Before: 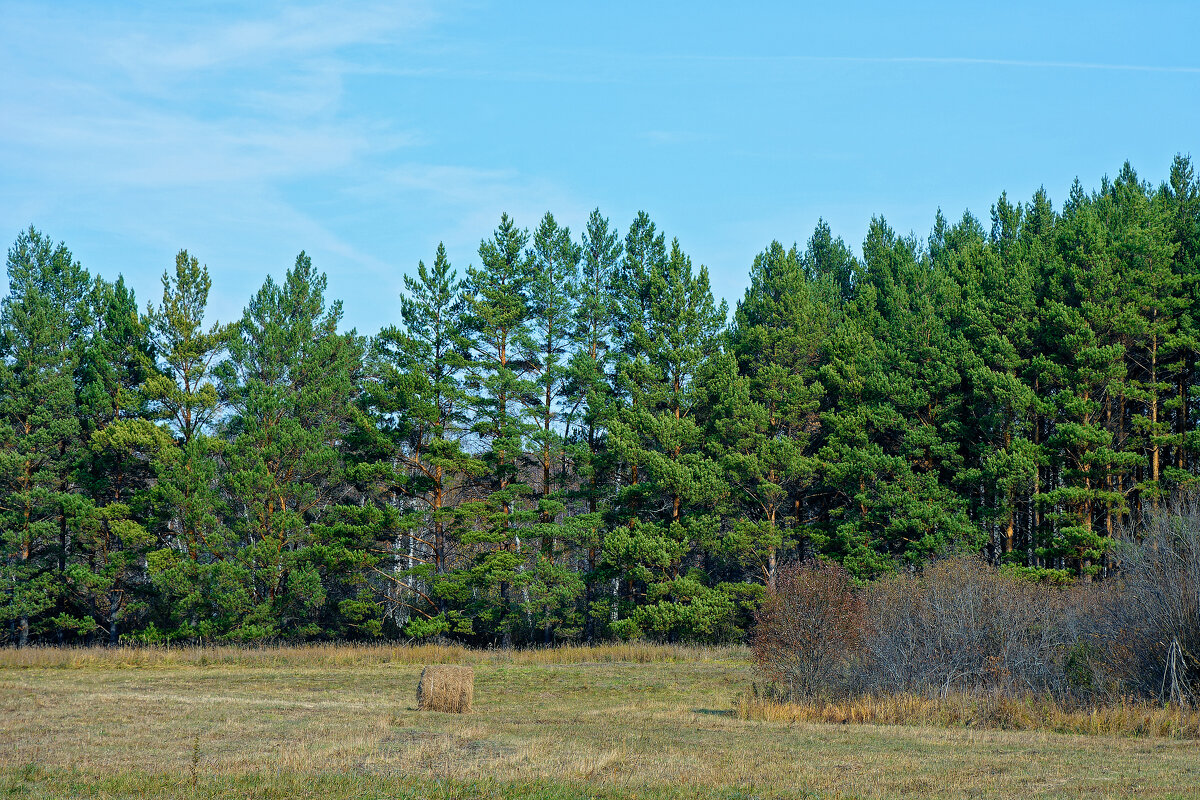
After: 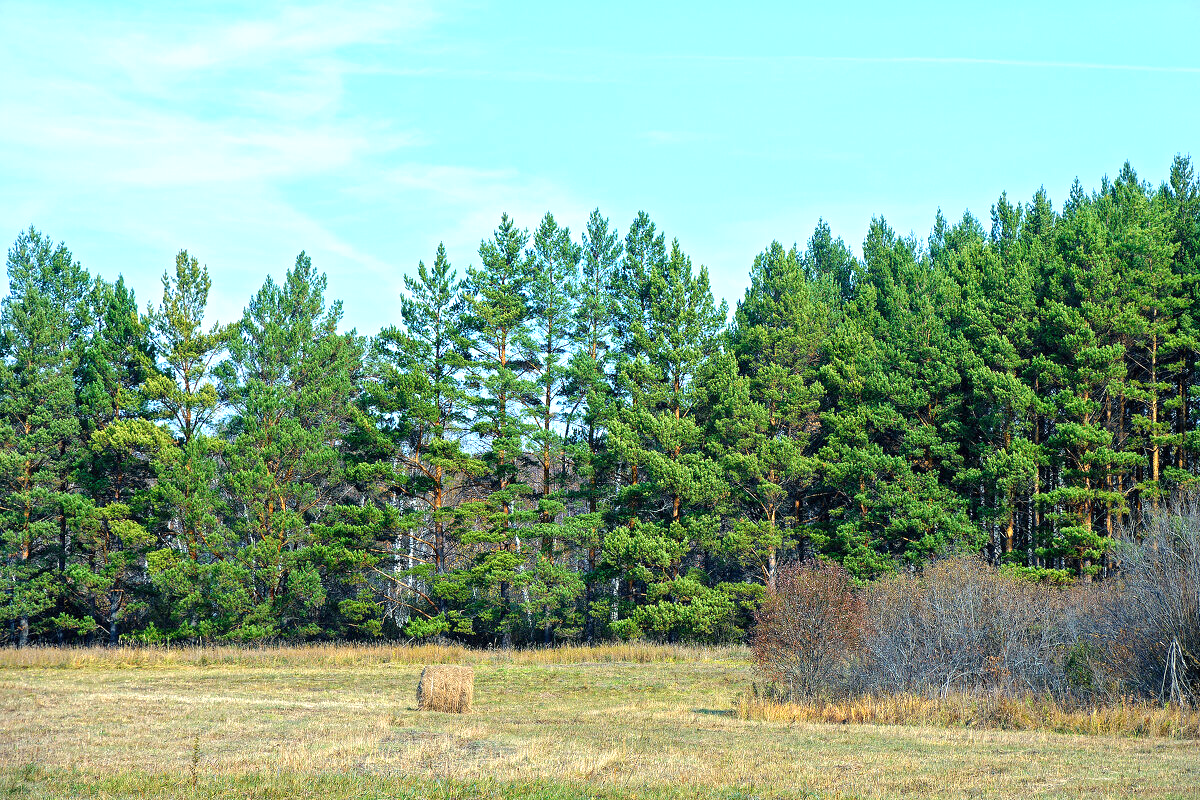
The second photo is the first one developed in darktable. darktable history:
vignetting: fall-off start 100%, dithering 8-bit output
exposure: exposure 0.999 EV, compensate highlight preservation false
